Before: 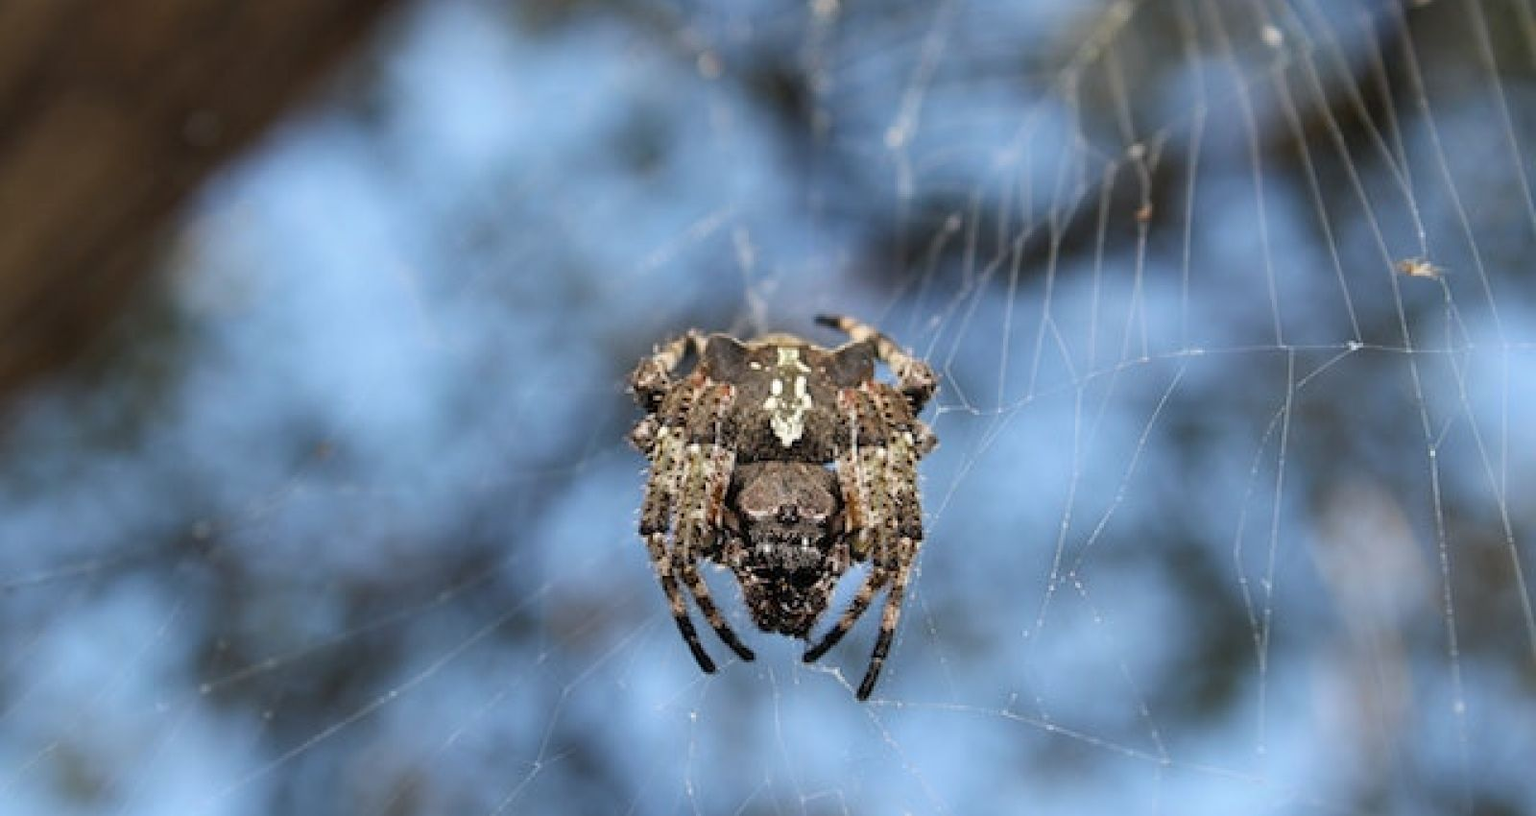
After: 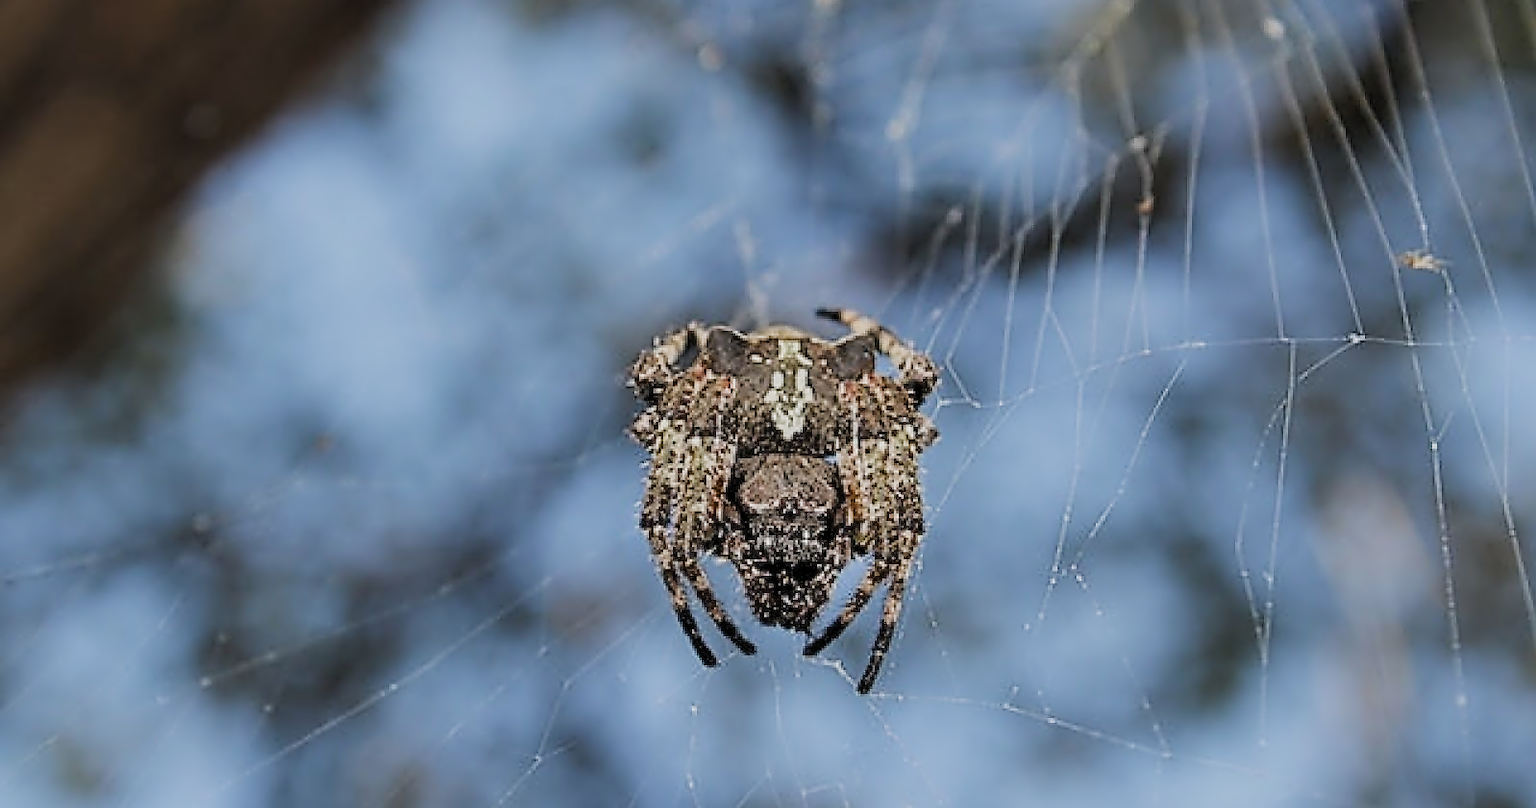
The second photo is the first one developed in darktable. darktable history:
contrast equalizer: octaves 7, y [[0.5, 0.5, 0.5, 0.515, 0.749, 0.84], [0.5 ×6], [0.5 ×6], [0, 0, 0, 0.001, 0.067, 0.262], [0 ×6]]
filmic rgb: black relative exposure -7.65 EV, white relative exposure 4.56 EV, threshold 5.97 EV, hardness 3.61, color science v5 (2021), iterations of high-quality reconstruction 0, contrast in shadows safe, contrast in highlights safe, enable highlight reconstruction true
sharpen: radius 1.94
crop: top 0.981%, right 0.082%
